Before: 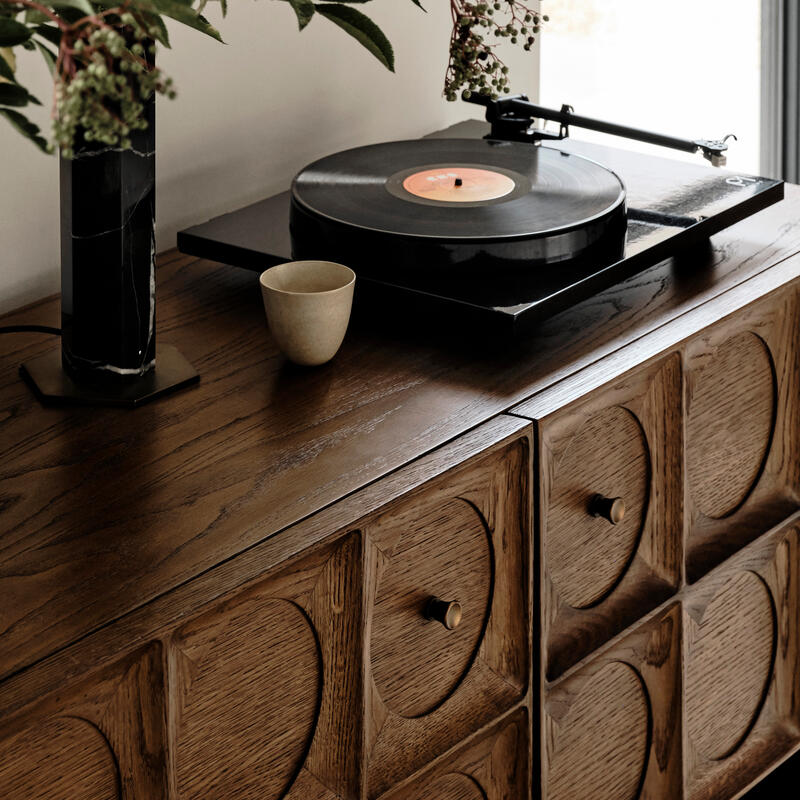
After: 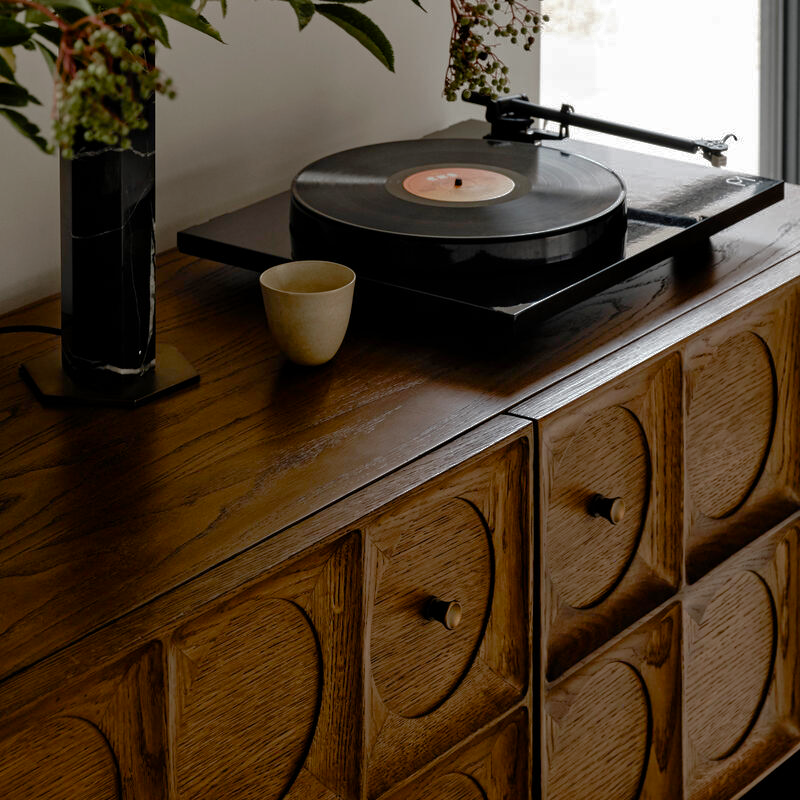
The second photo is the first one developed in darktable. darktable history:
base curve: curves: ch0 [(0, 0) (0.826, 0.587) (1, 1)]
color balance: output saturation 120%
color balance rgb: perceptual saturation grading › global saturation 20%, perceptual saturation grading › highlights -50%, perceptual saturation grading › shadows 30%
